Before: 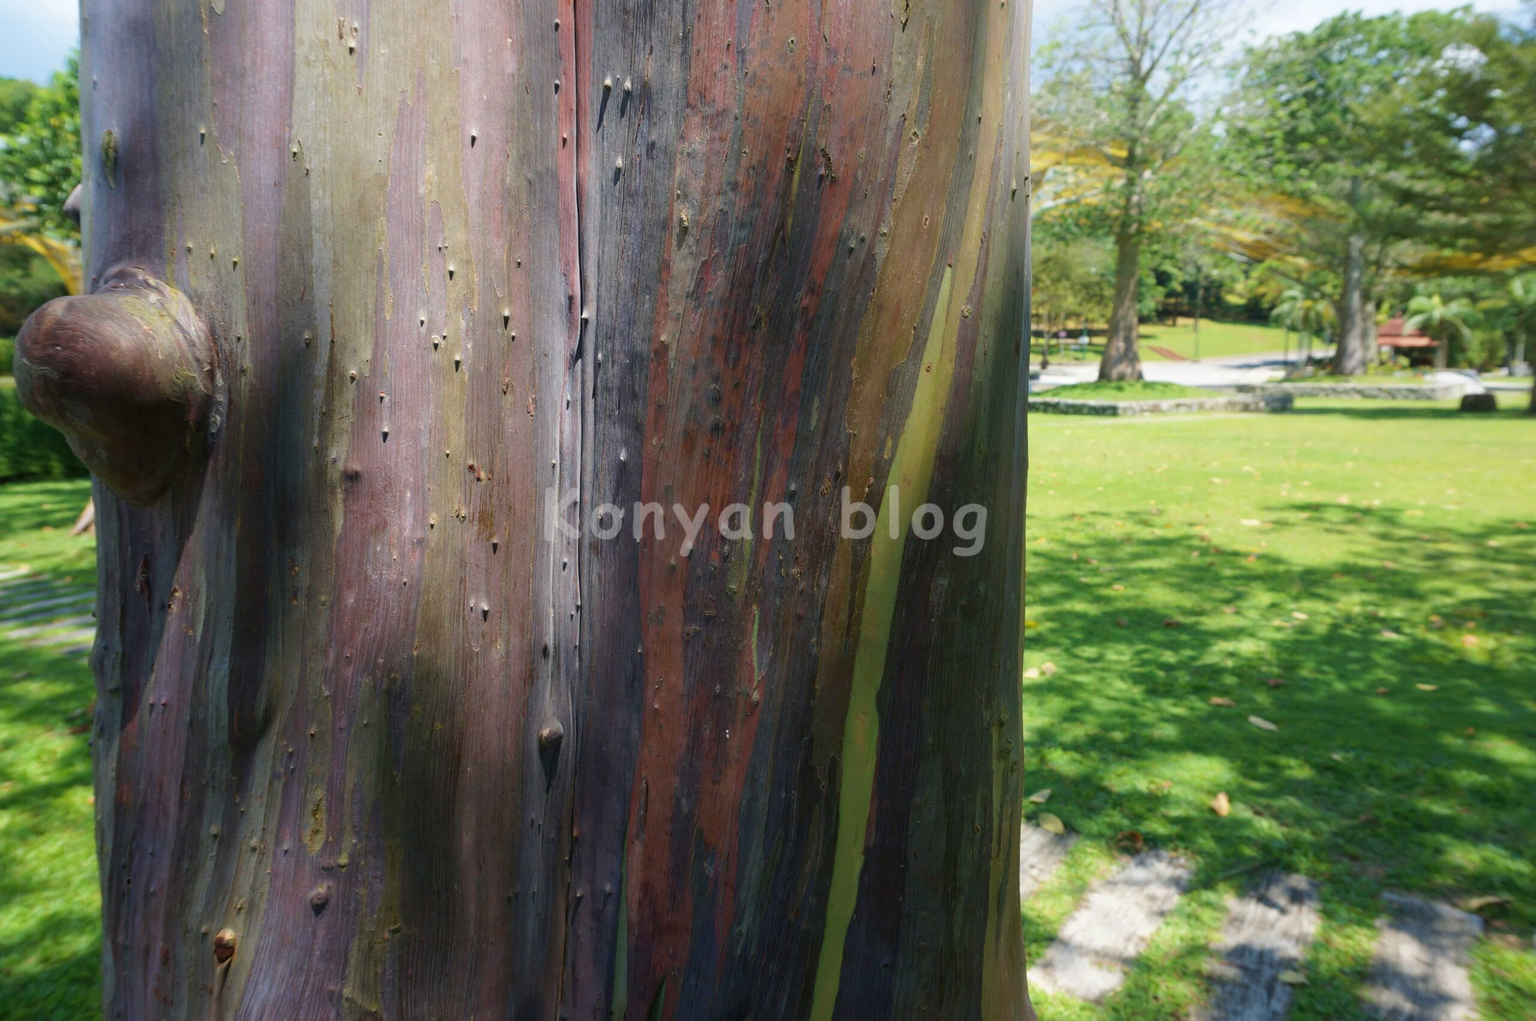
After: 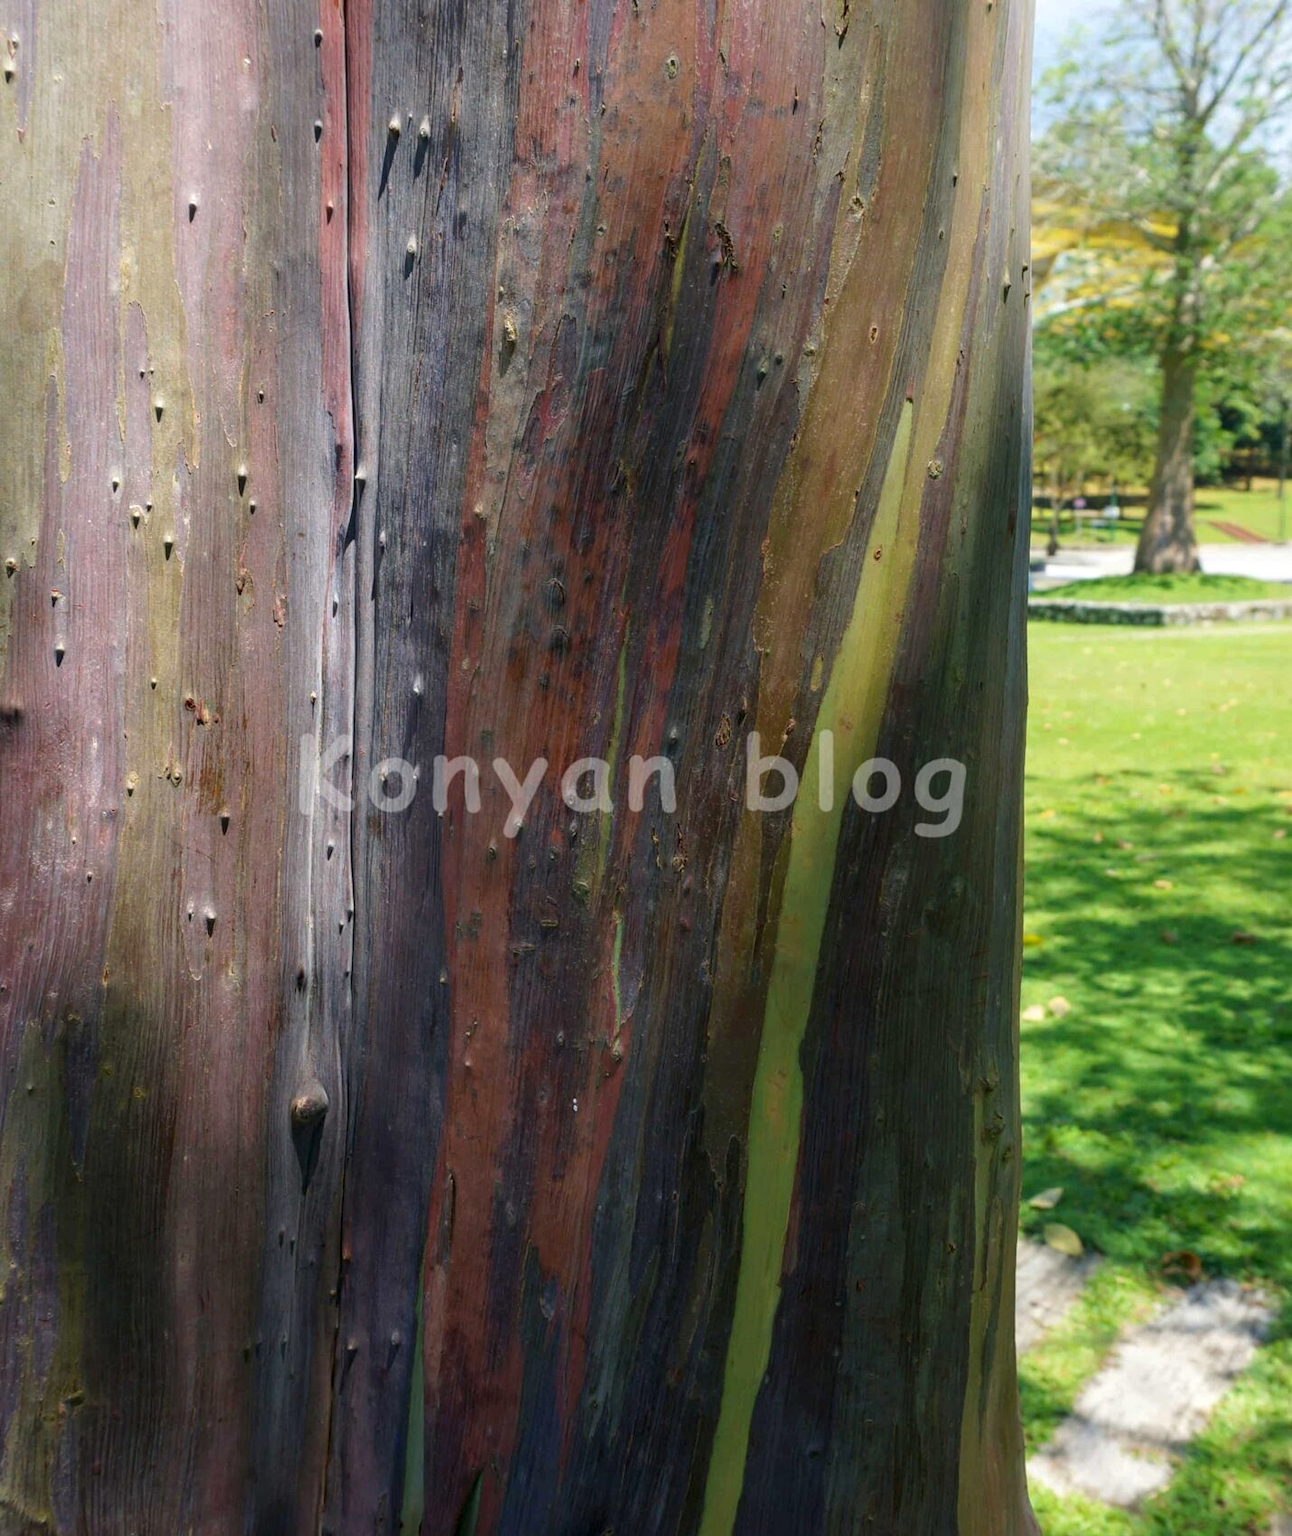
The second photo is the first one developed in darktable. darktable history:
color correction: highlights b* 0.016, saturation 1.1
crop and rotate: left 22.505%, right 21.583%
local contrast: on, module defaults
